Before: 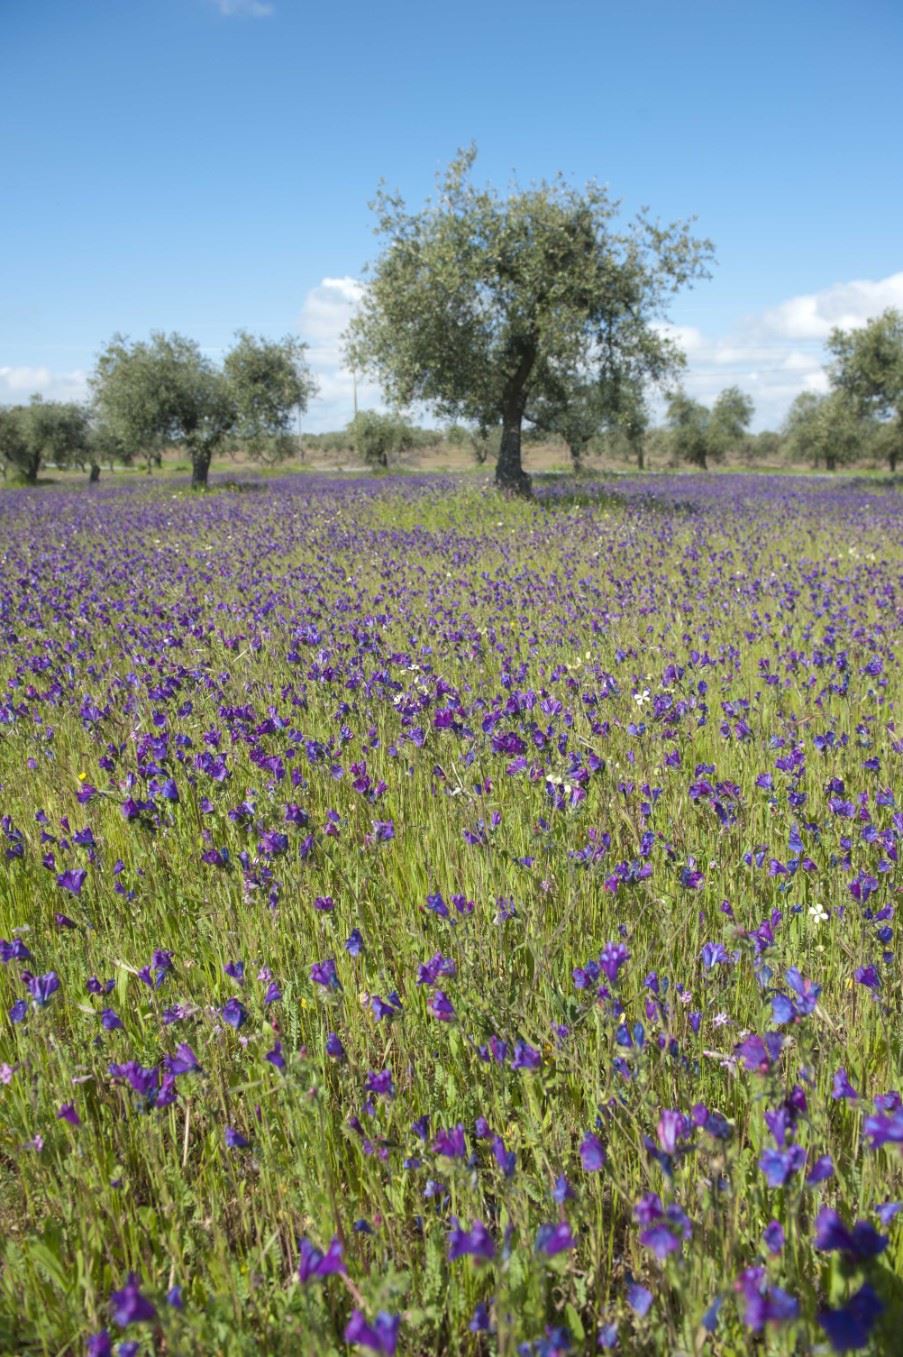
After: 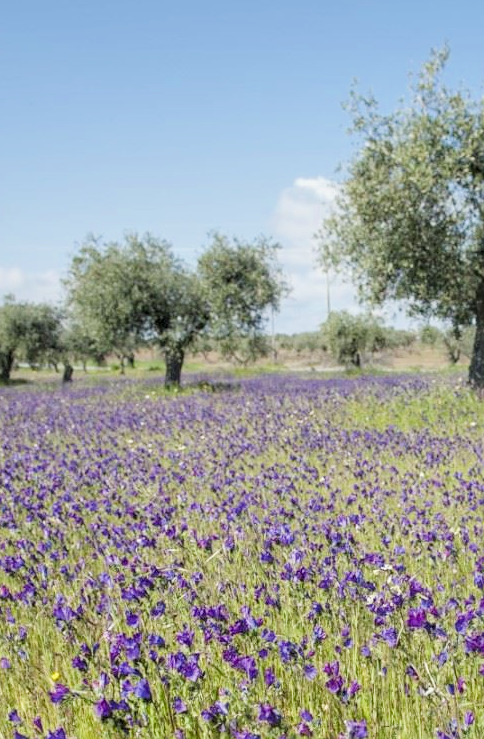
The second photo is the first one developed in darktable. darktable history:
exposure: black level correction 0, exposure 0.694 EV, compensate exposure bias true, compensate highlight preservation false
local contrast: detail 130%
filmic rgb: black relative exposure -7.65 EV, white relative exposure 4.56 EV, threshold 5.95 EV, hardness 3.61, enable highlight reconstruction true
sharpen: amount 0.208
crop and rotate: left 3.046%, top 7.391%, right 43.277%, bottom 38.101%
